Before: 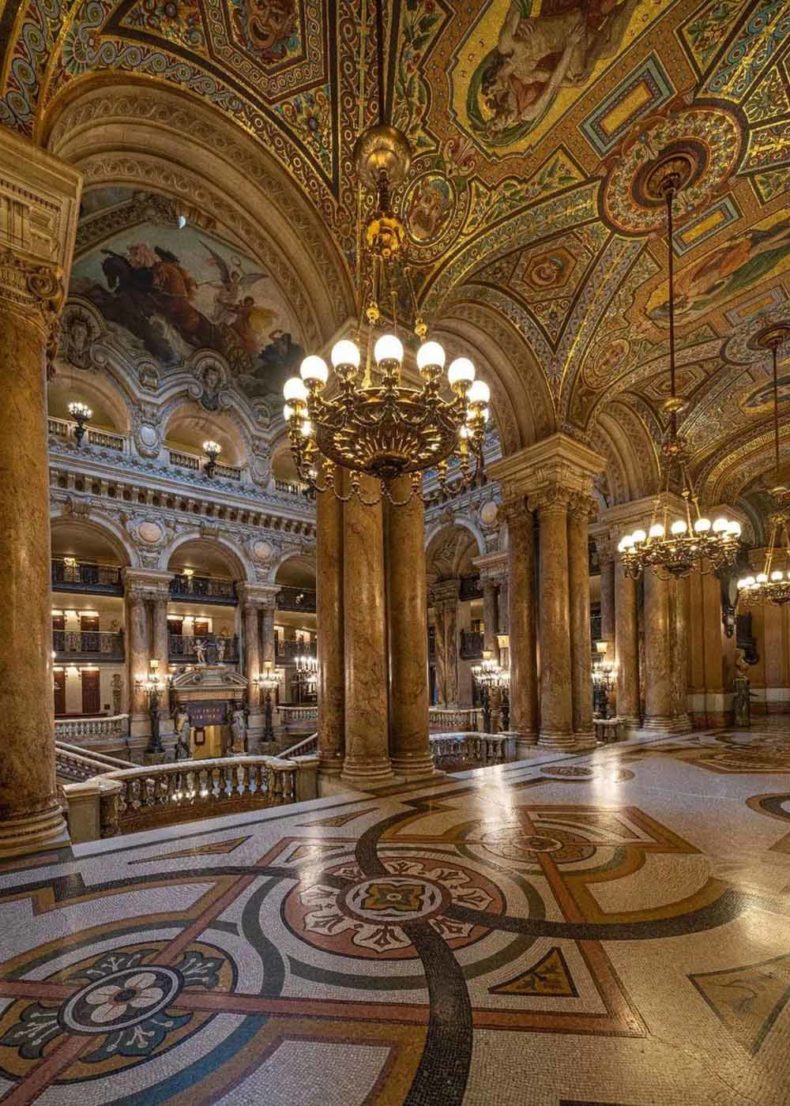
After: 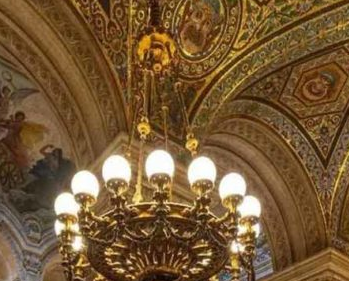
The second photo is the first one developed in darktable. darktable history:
crop: left 29.058%, top 16.781%, right 26.688%, bottom 57.791%
